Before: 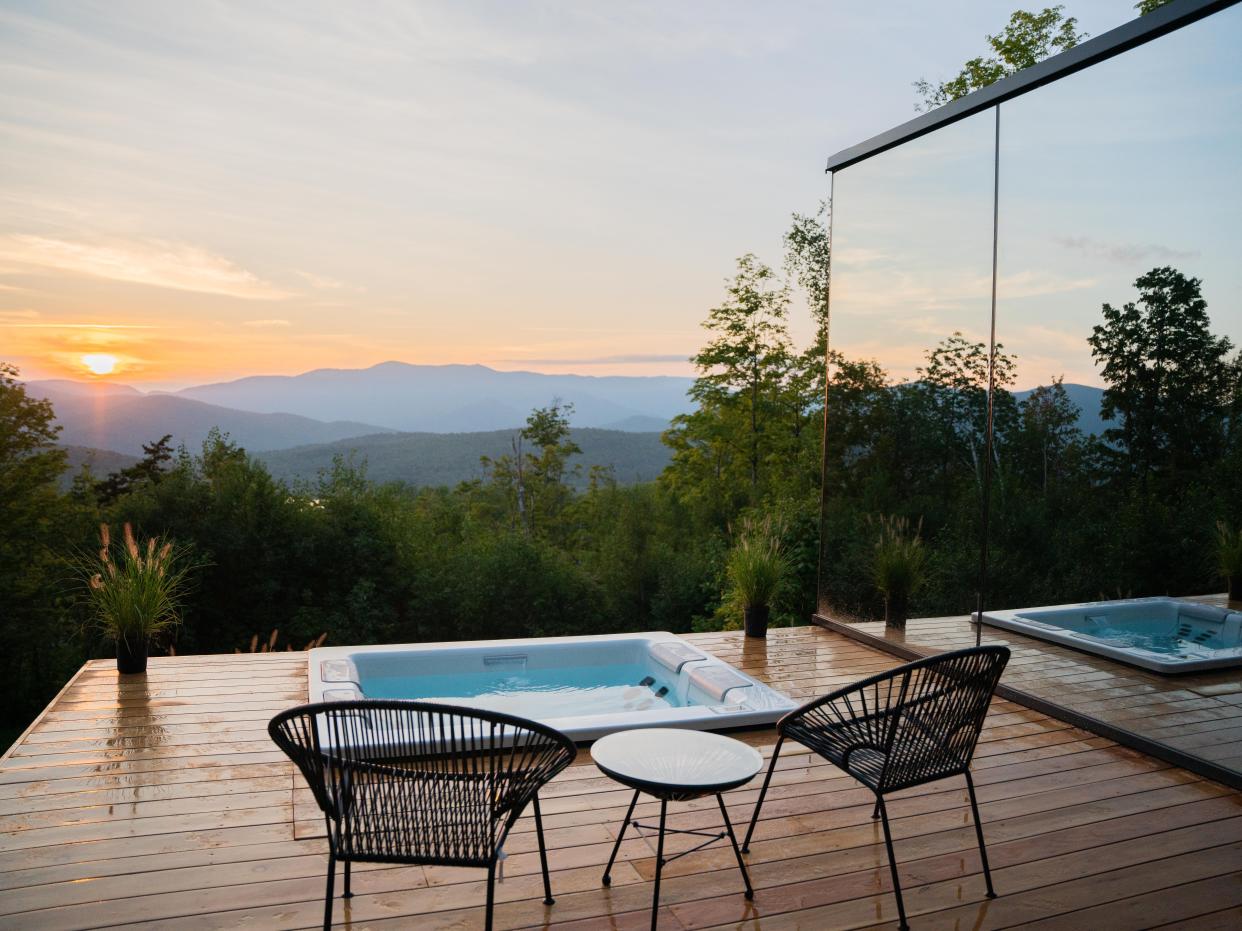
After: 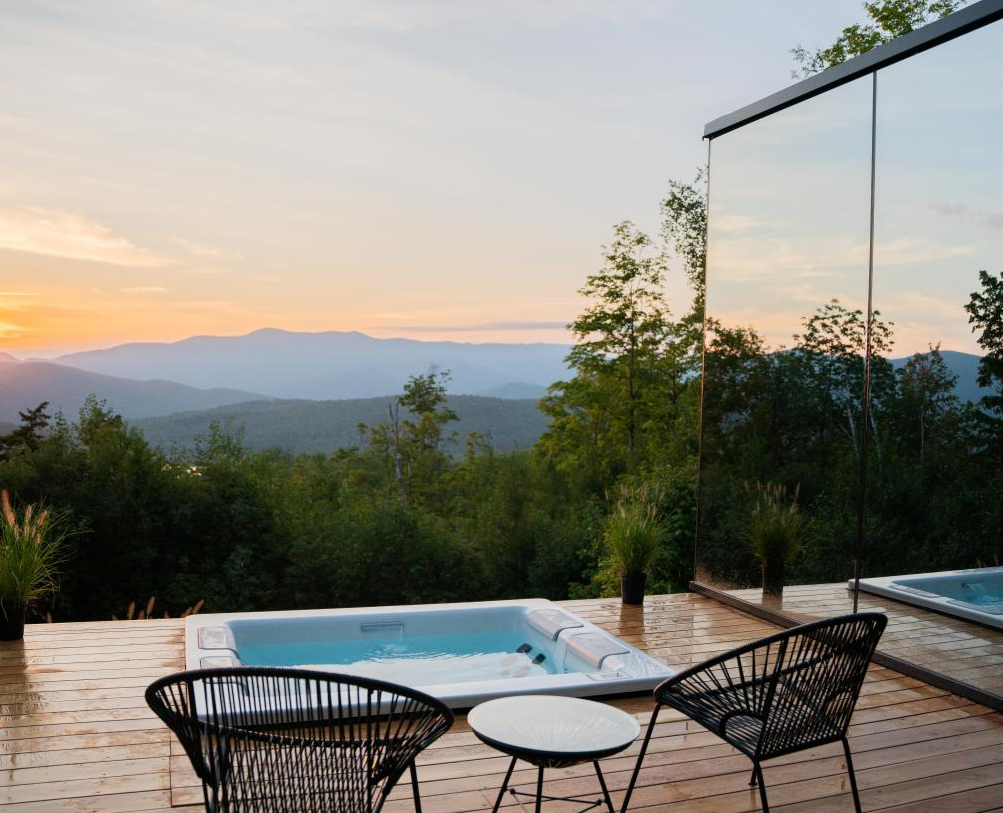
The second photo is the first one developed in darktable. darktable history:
exposure: black level correction 0.001, compensate highlight preservation false
crop: left 9.968%, top 3.554%, right 9.2%, bottom 9.103%
